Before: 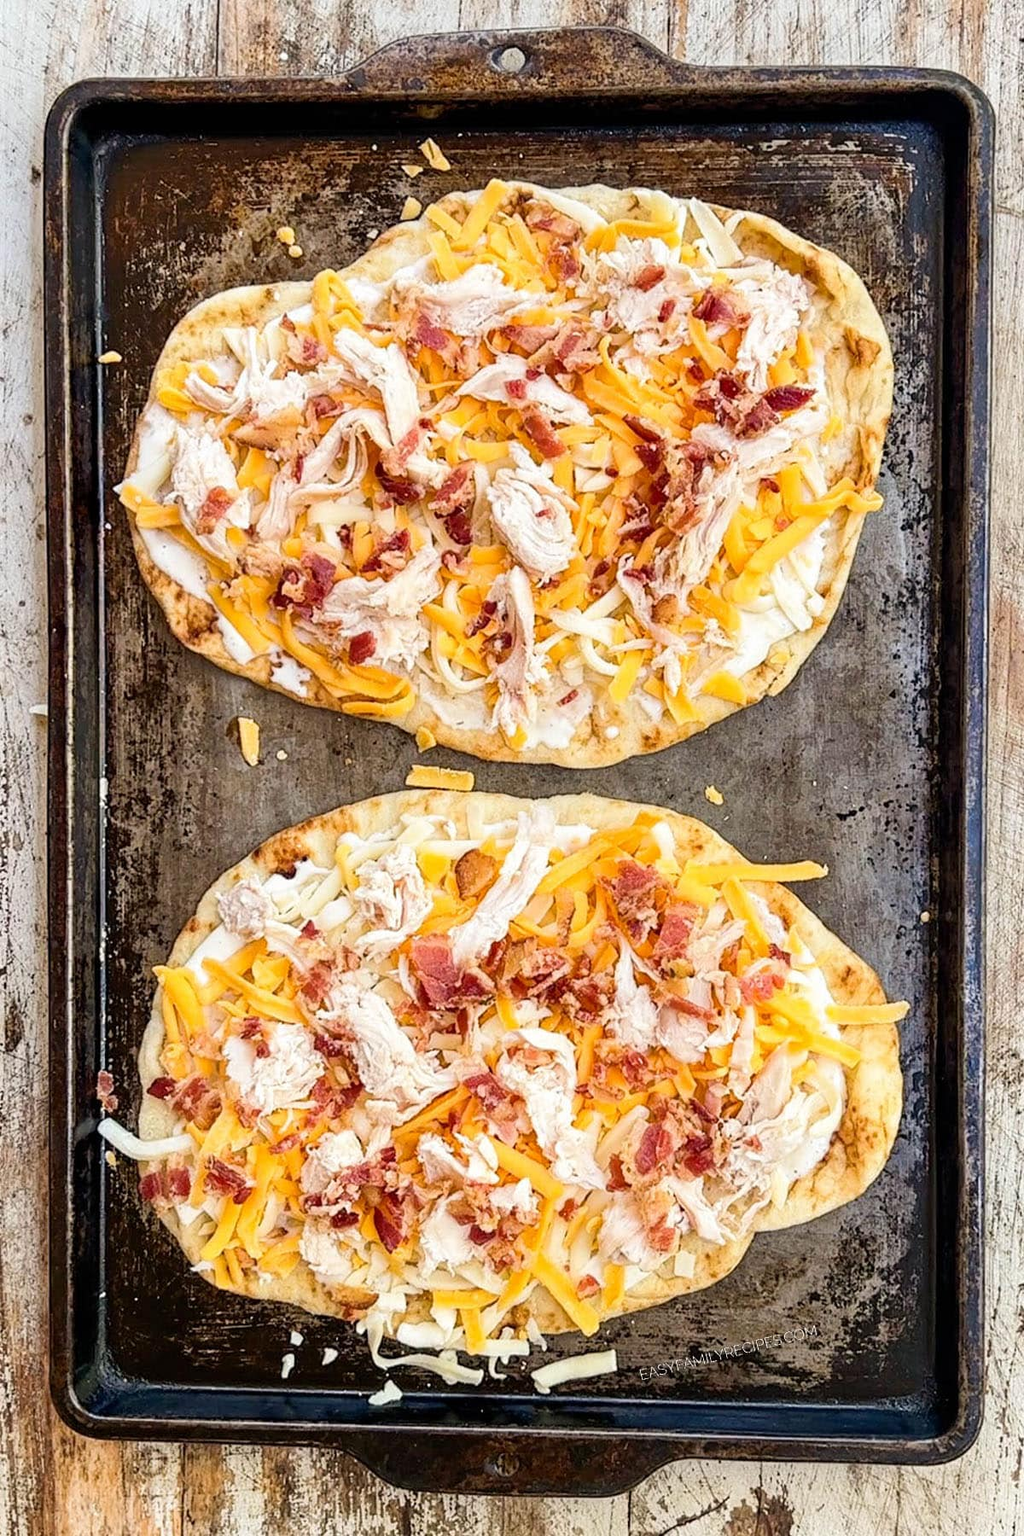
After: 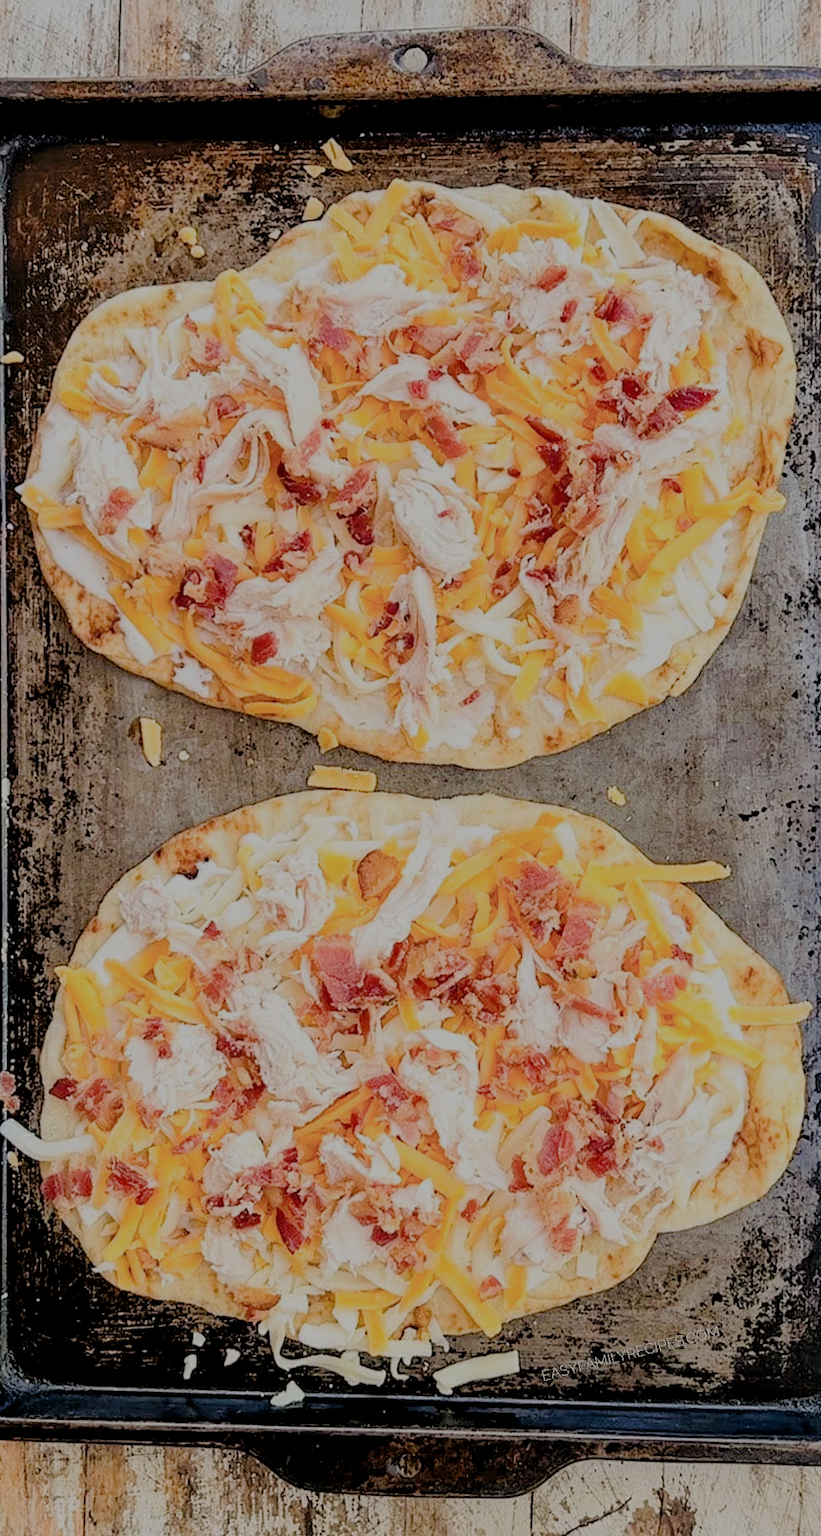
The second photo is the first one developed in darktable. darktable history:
filmic rgb: black relative exposure -4.42 EV, white relative exposure 6.58 EV, hardness 1.85, contrast 0.5
crop and rotate: left 9.597%, right 10.195%
